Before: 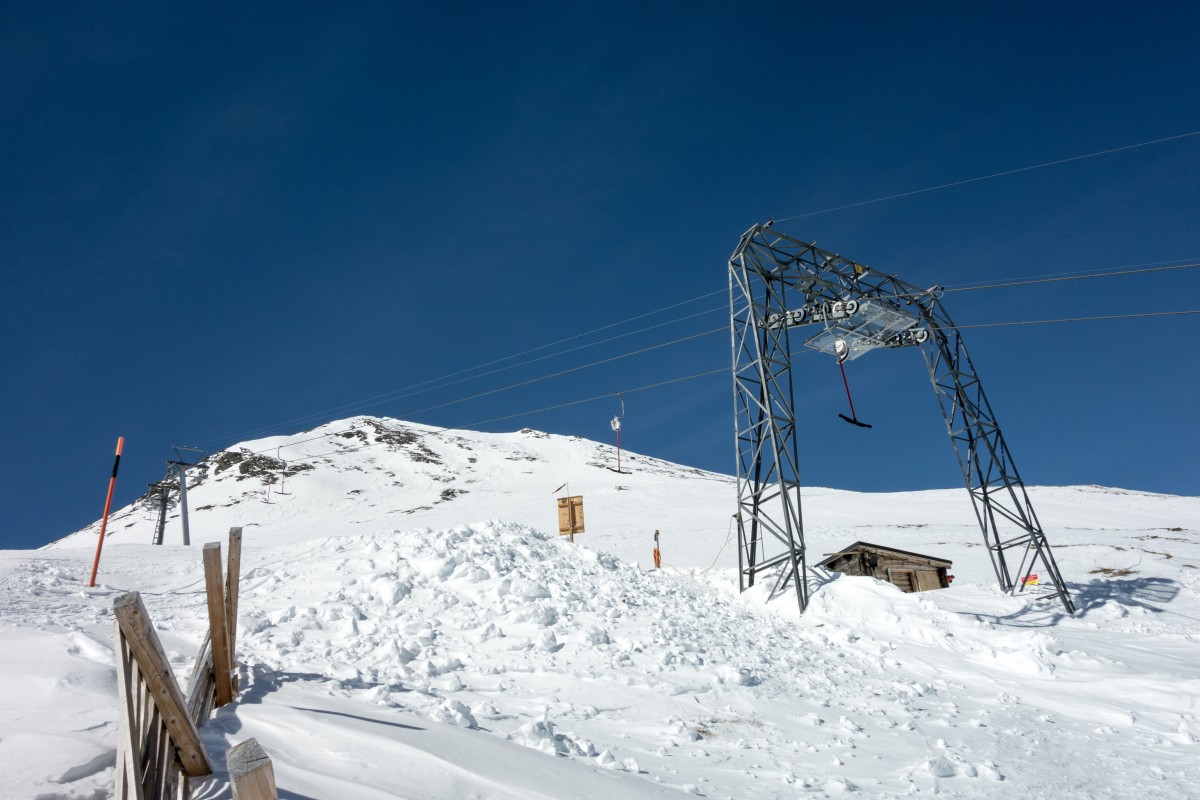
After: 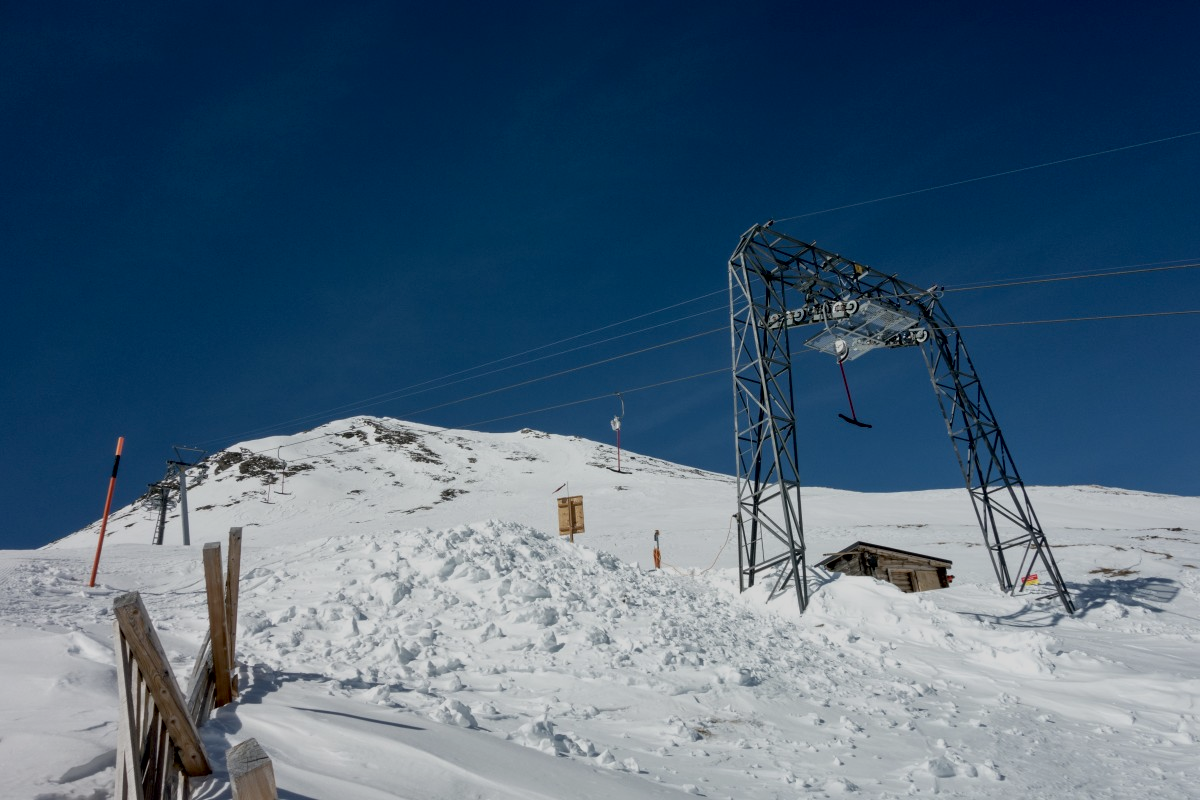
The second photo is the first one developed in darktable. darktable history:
exposure: black level correction 0.009, exposure -0.637 EV, compensate highlight preservation false
local contrast: mode bilateral grid, contrast 20, coarseness 50, detail 120%, midtone range 0.2
